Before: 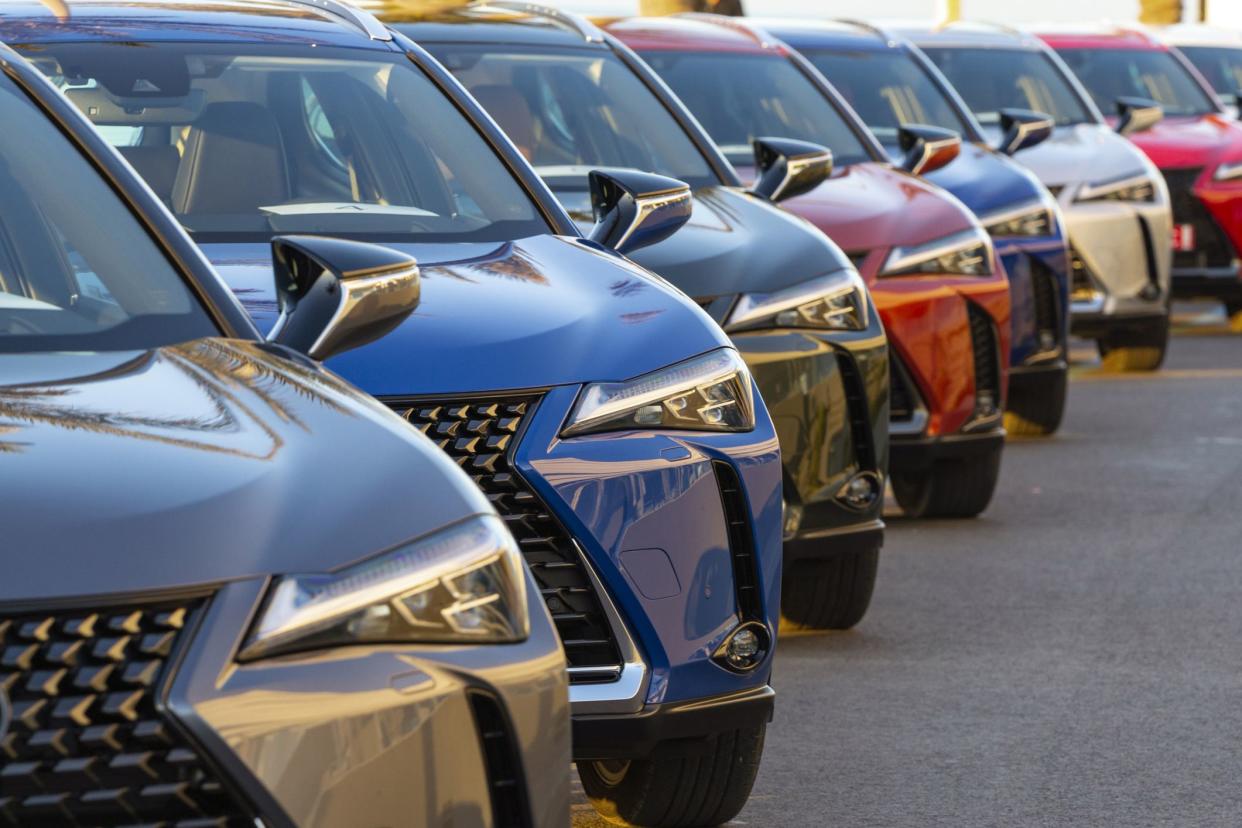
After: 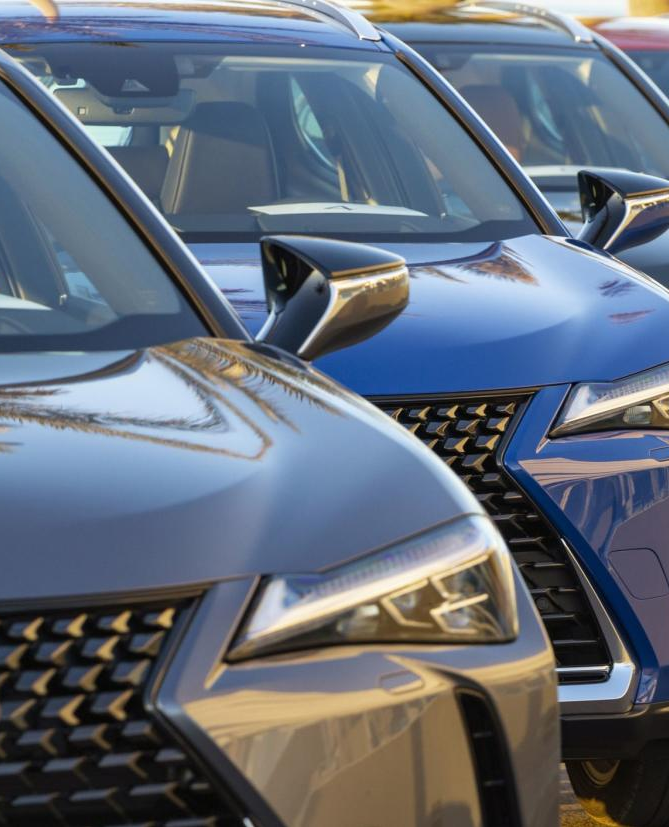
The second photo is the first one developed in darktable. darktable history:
crop: left 0.886%, right 45.213%, bottom 0.081%
